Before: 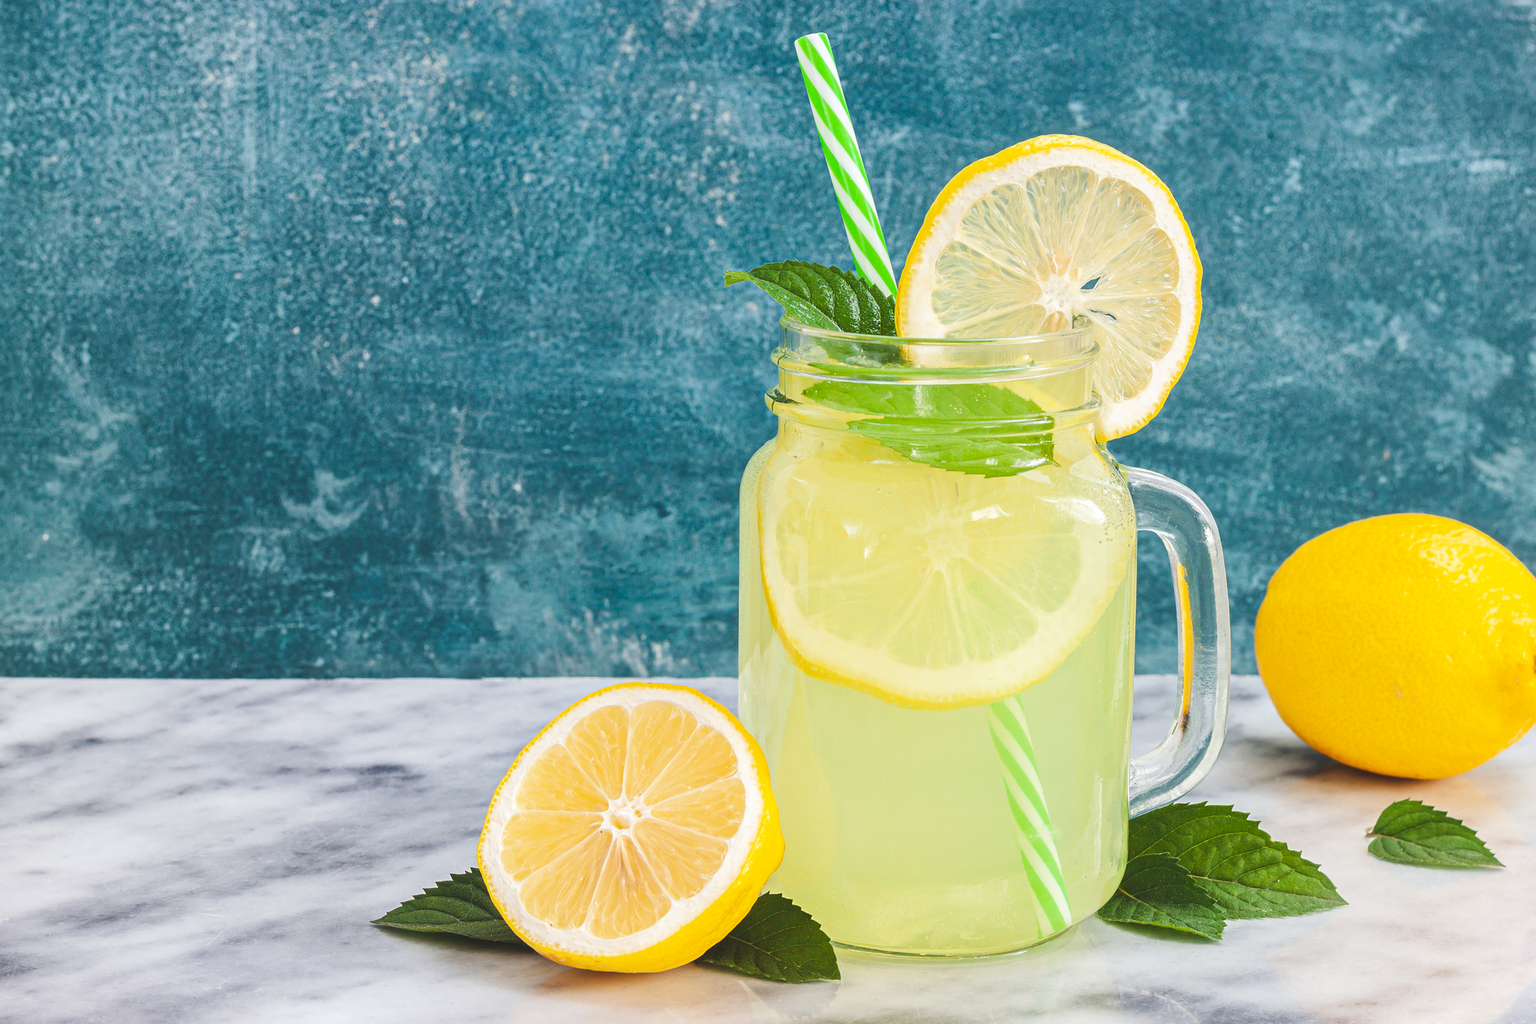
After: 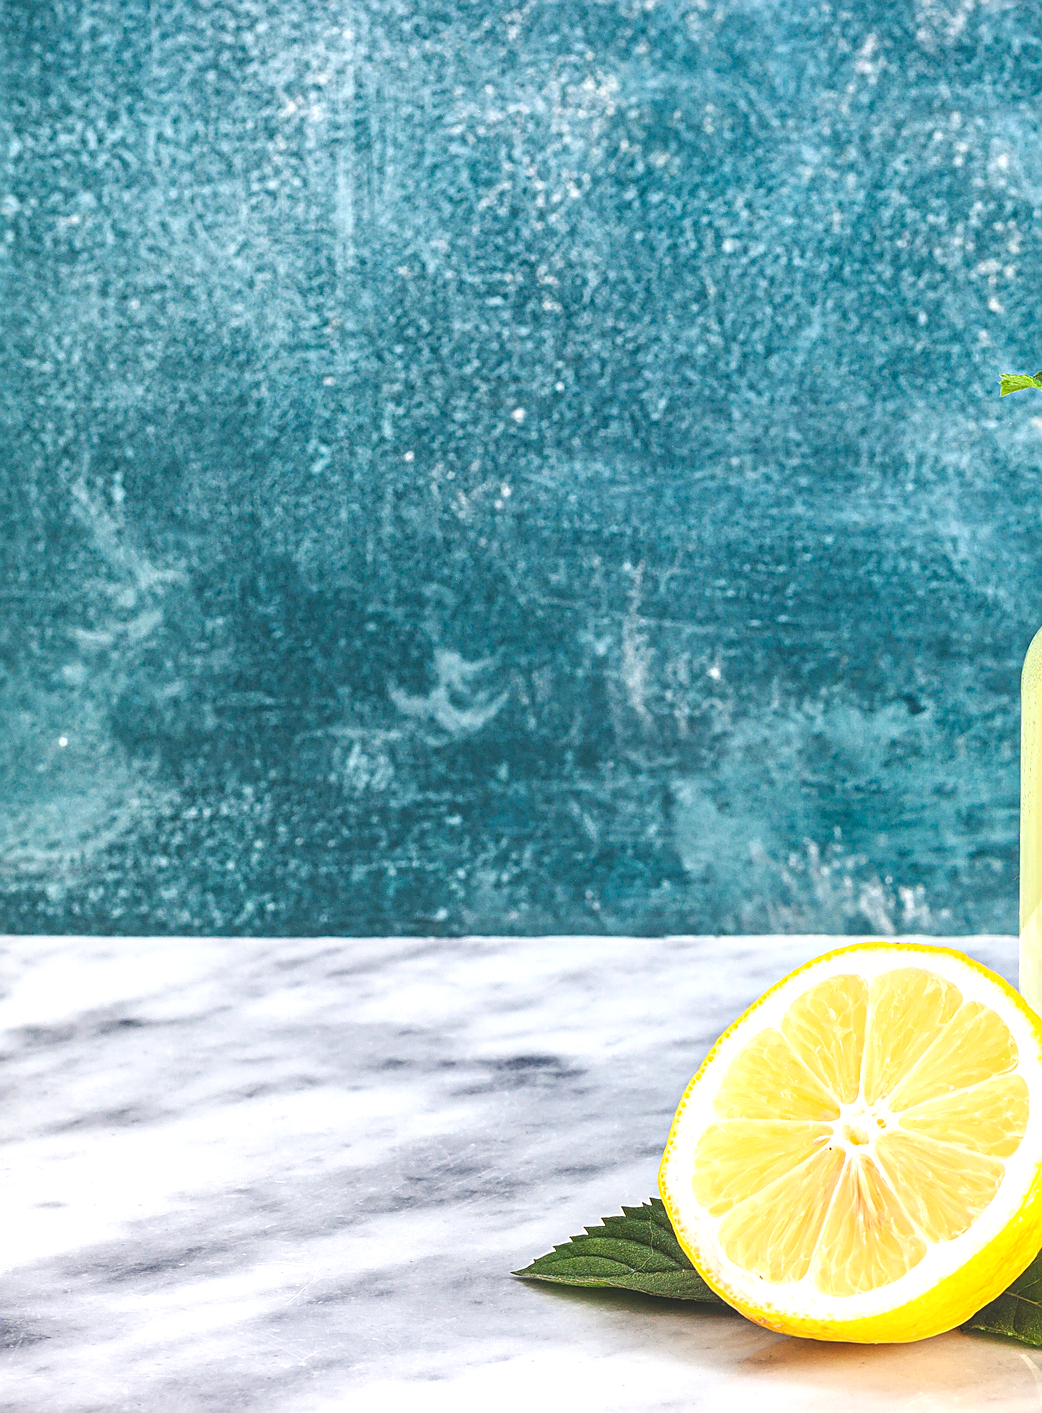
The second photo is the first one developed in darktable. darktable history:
local contrast: on, module defaults
crop and rotate: left 0%, top 0%, right 50.845%
sharpen: on, module defaults
exposure: black level correction 0, exposure 0.5 EV, compensate exposure bias true, compensate highlight preservation false
